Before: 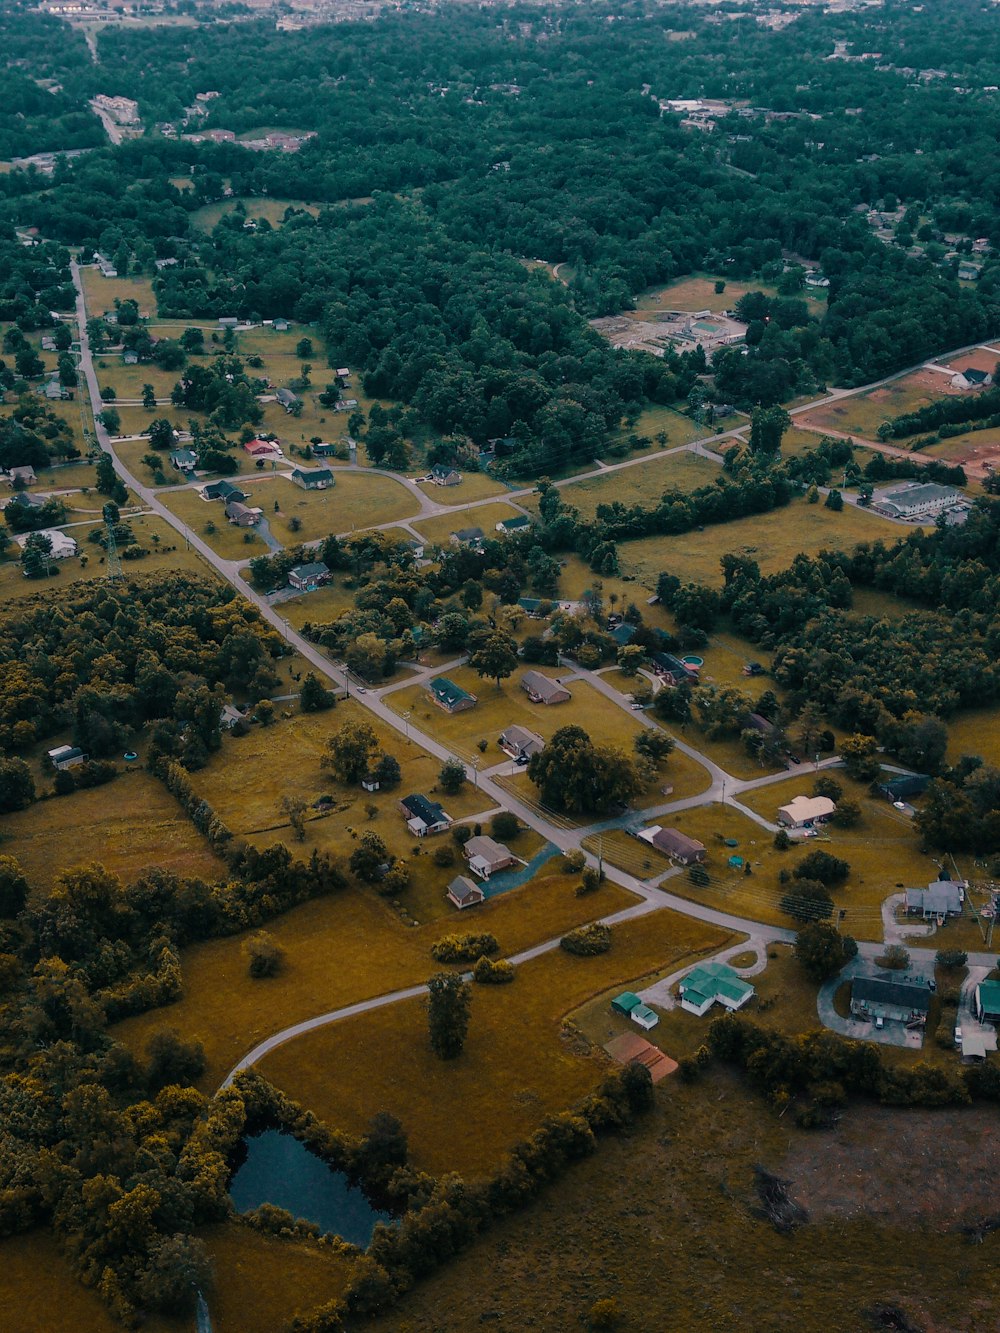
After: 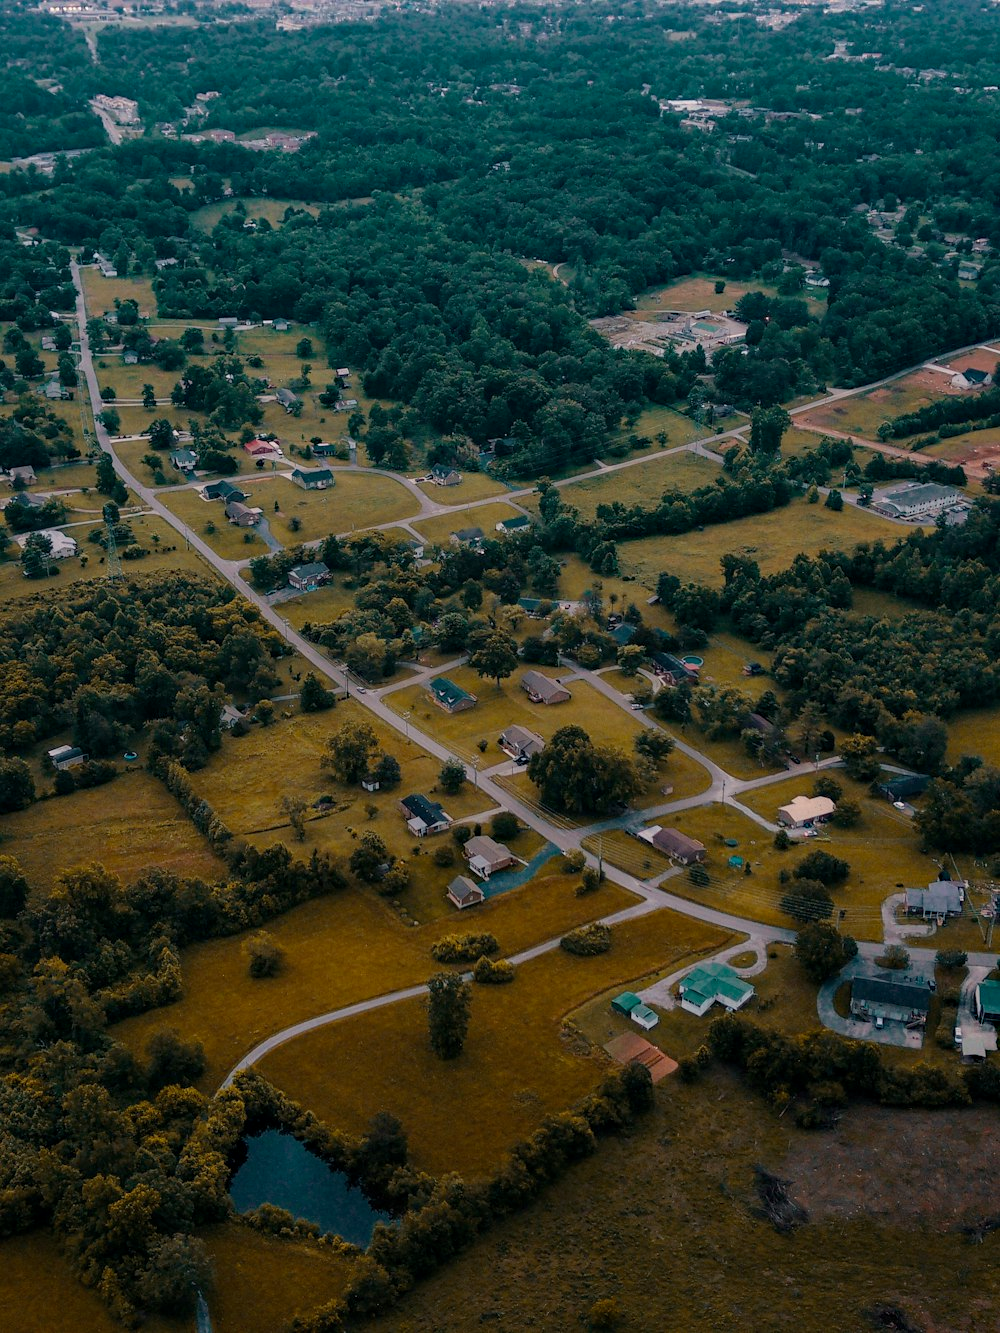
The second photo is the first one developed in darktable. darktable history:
exposure: black level correction 0.002, compensate highlight preservation false
haze removal: compatibility mode true, adaptive false
